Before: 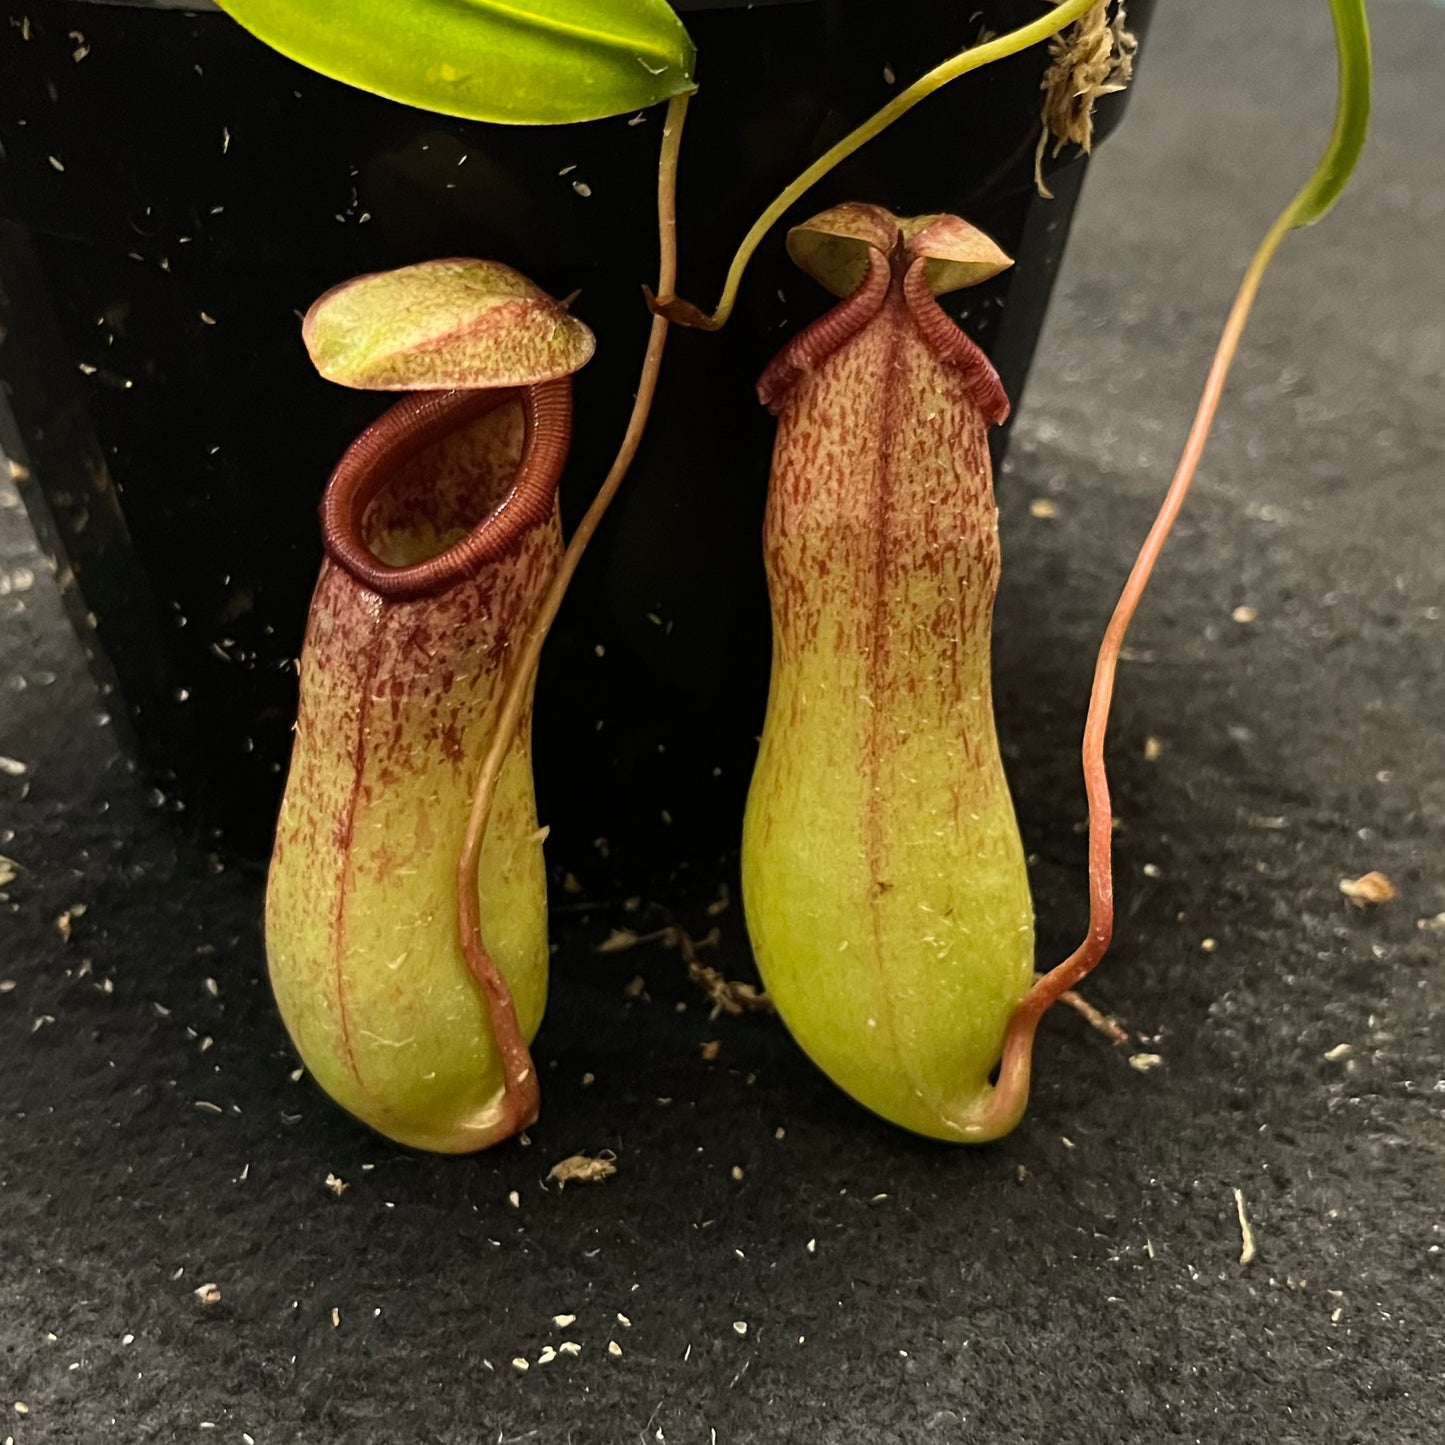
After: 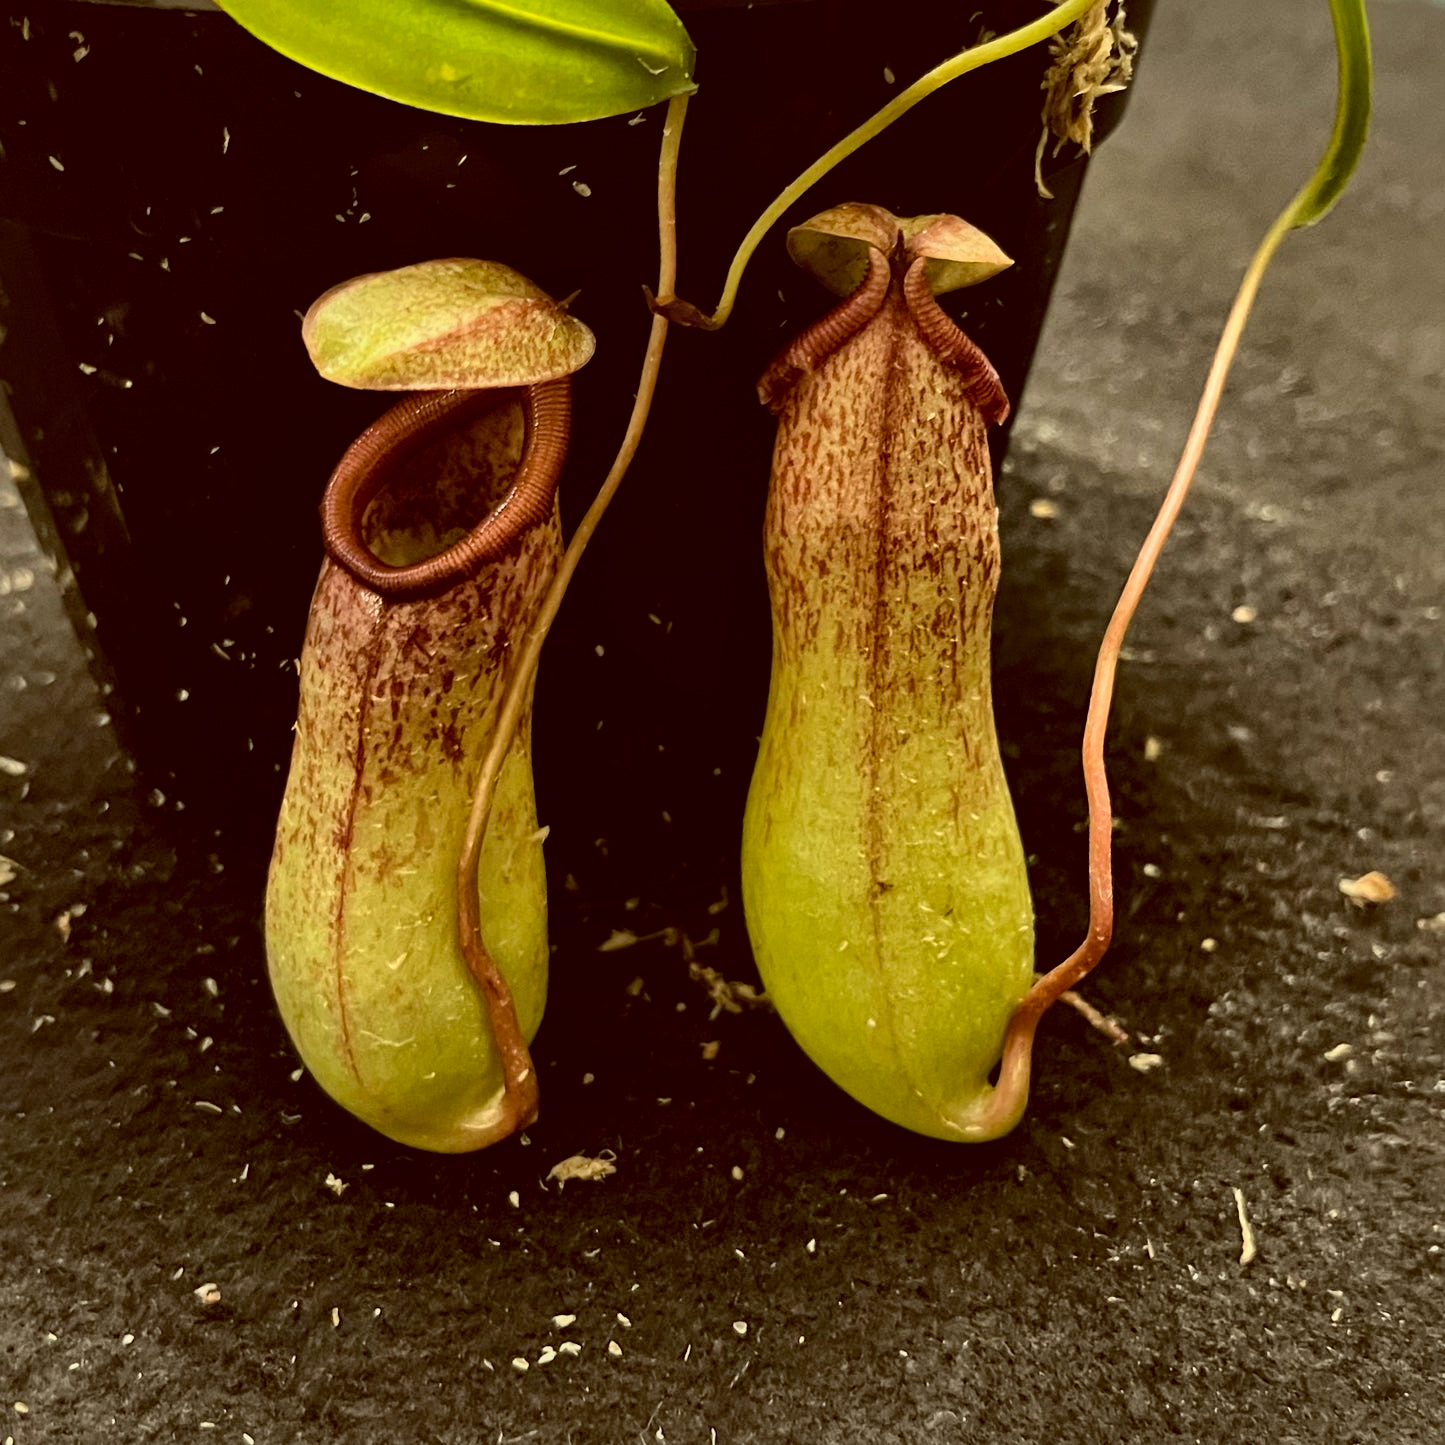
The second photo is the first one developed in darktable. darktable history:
local contrast: mode bilateral grid, contrast 70, coarseness 75, detail 180%, midtone range 0.2
exposure: exposure -0.242 EV, compensate highlight preservation false
color balance: lift [1.001, 1.007, 1, 0.993], gamma [1.023, 1.026, 1.01, 0.974], gain [0.964, 1.059, 1.073, 0.927]
